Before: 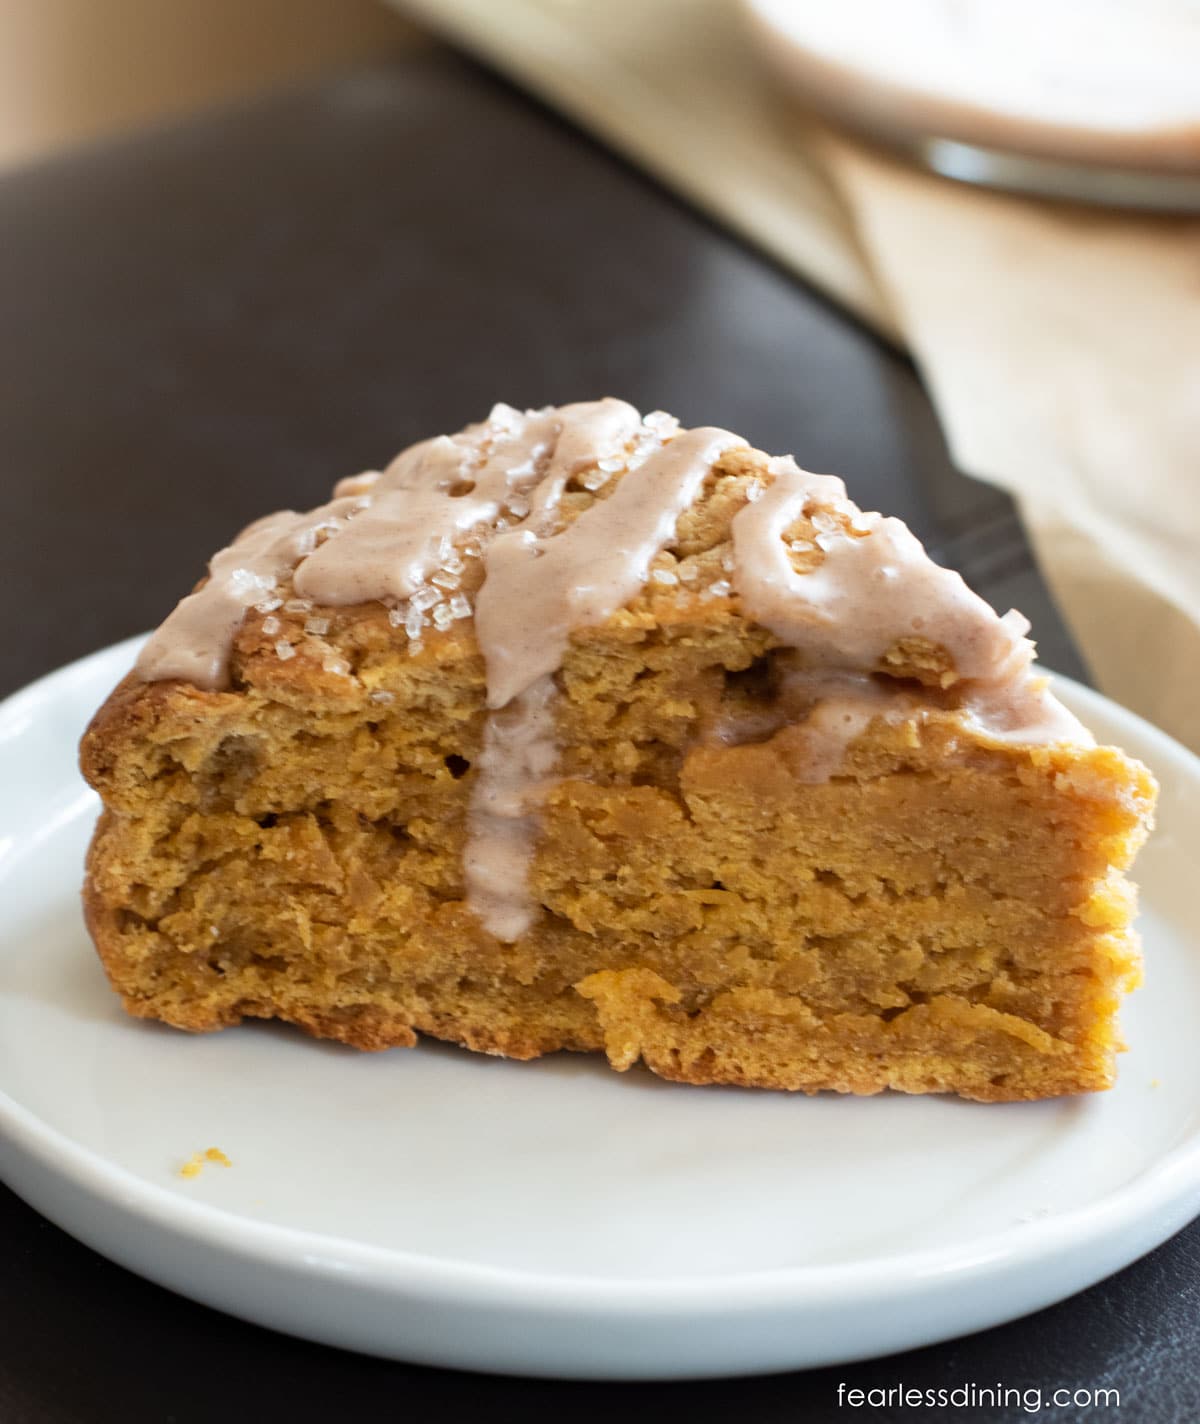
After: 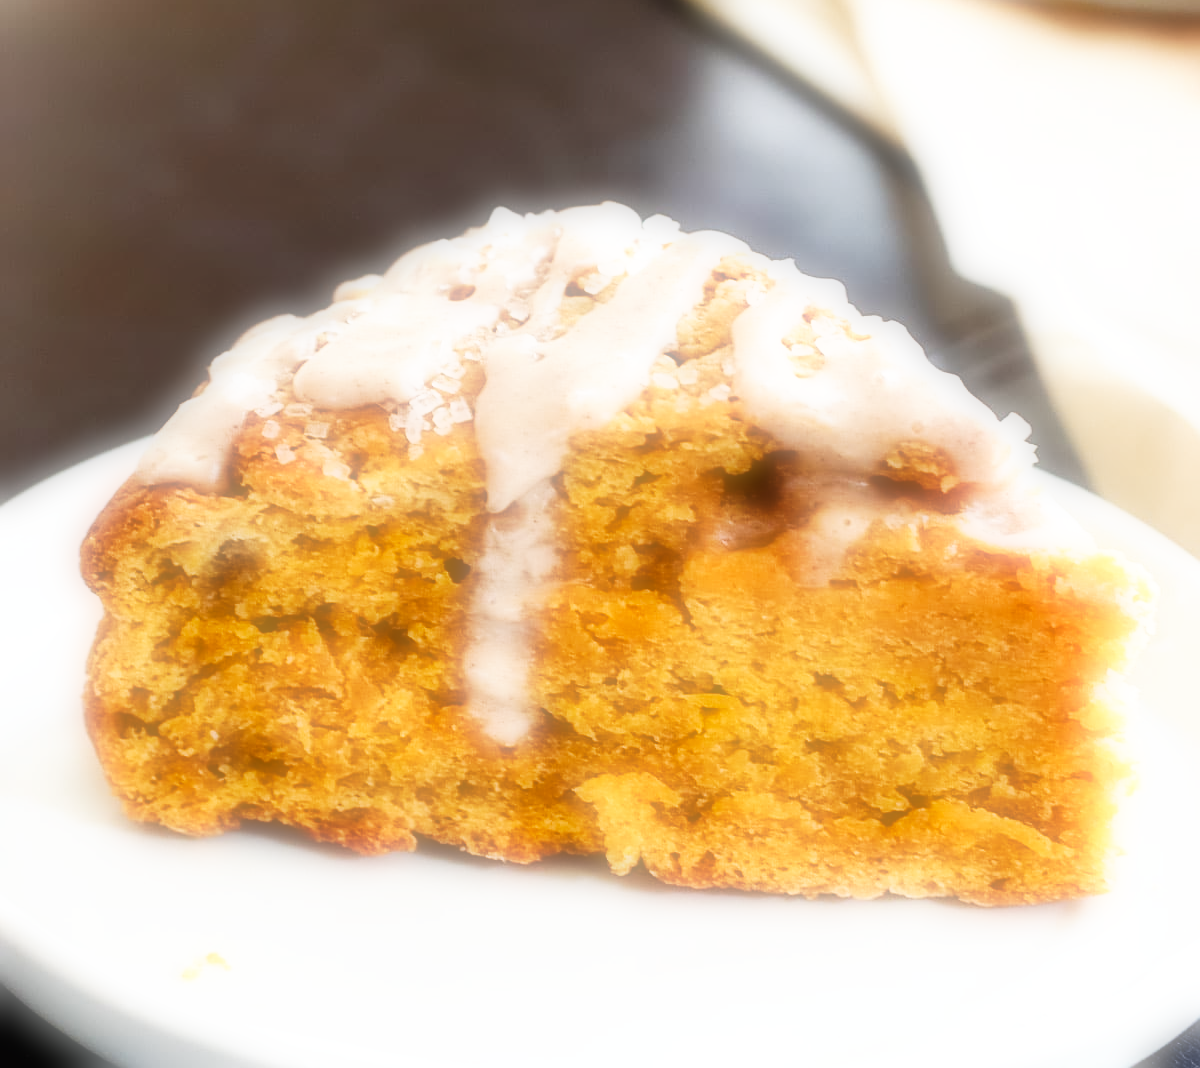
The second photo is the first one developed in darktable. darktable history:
crop: top 13.819%, bottom 11.169%
base curve: curves: ch0 [(0, 0) (0.007, 0.004) (0.027, 0.03) (0.046, 0.07) (0.207, 0.54) (0.442, 0.872) (0.673, 0.972) (1, 1)], preserve colors none
sharpen: on, module defaults
soften: on, module defaults
